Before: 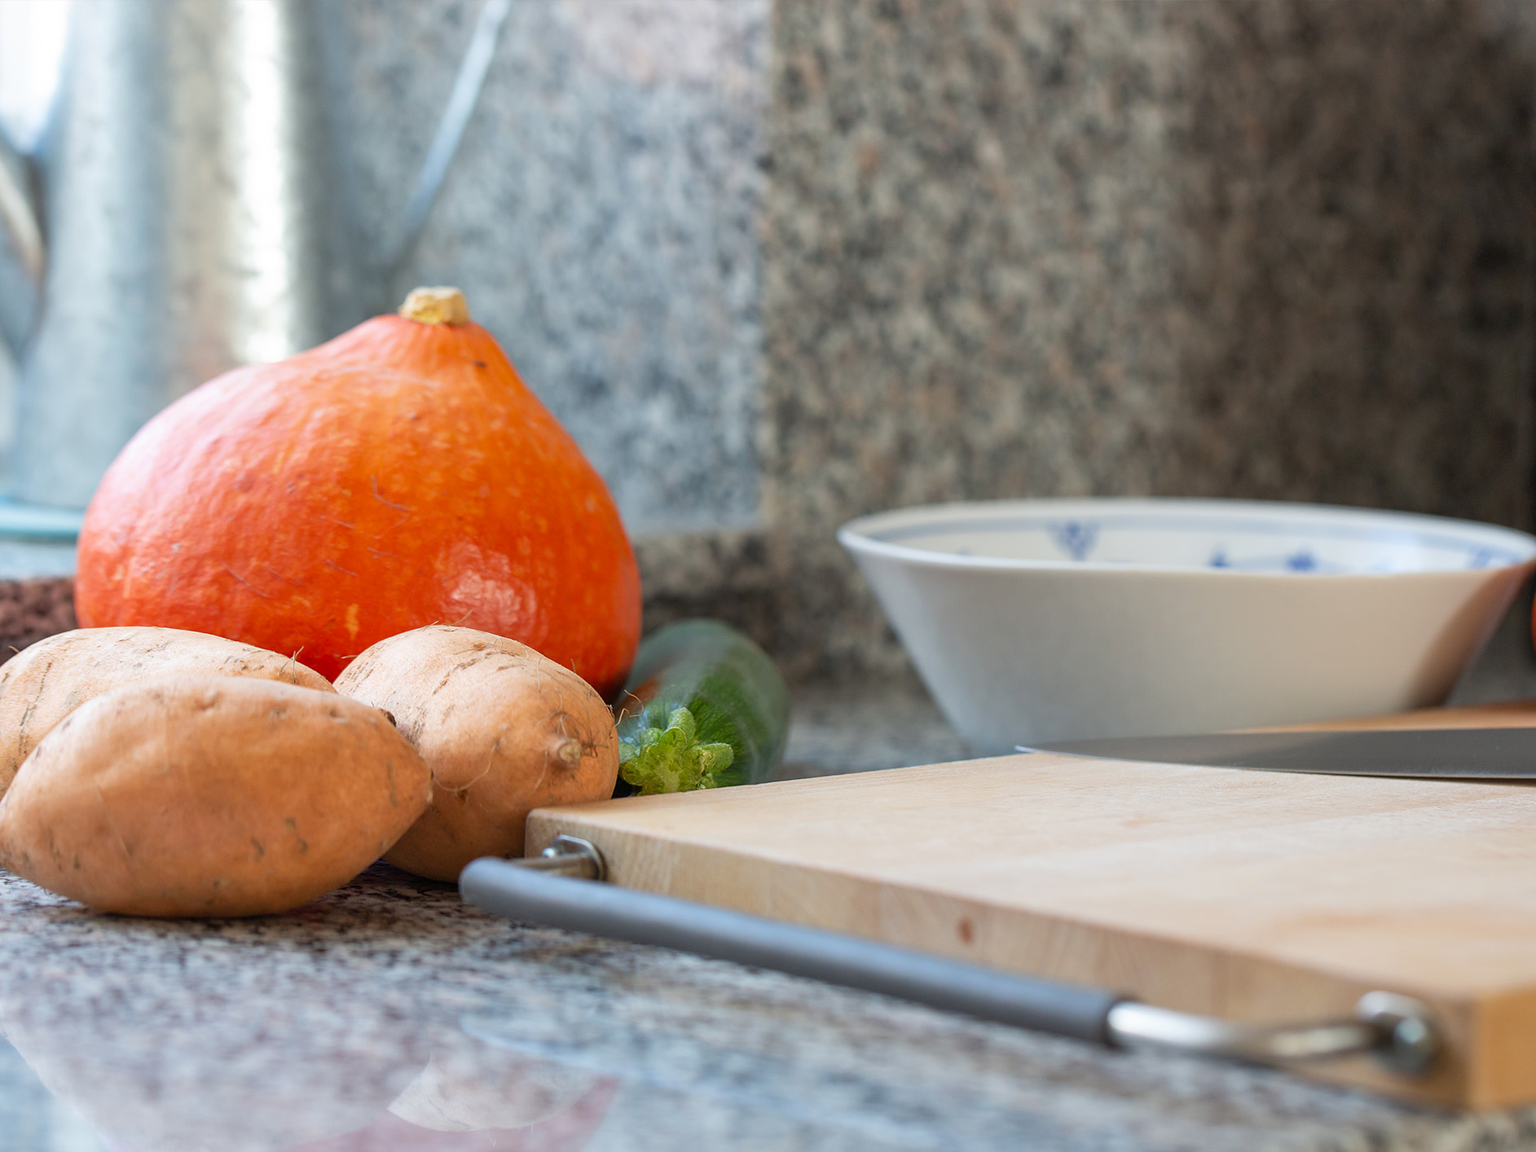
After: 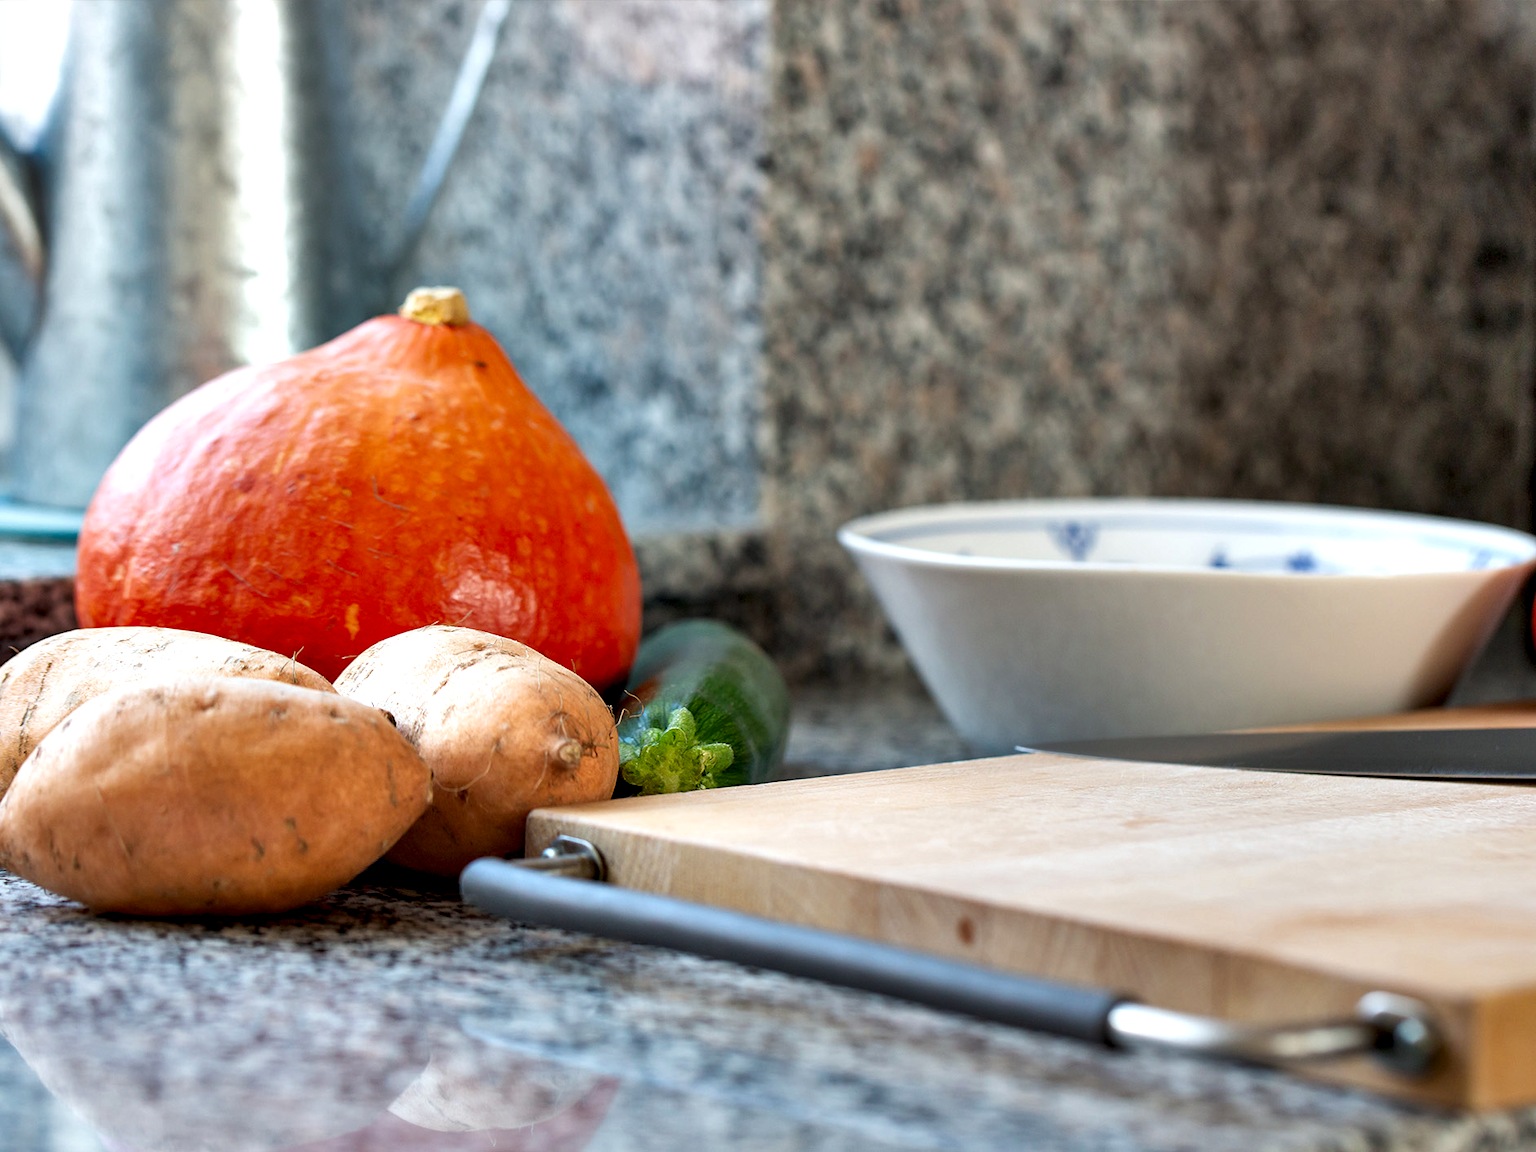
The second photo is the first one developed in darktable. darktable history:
contrast equalizer: octaves 7, y [[0.6 ×6], [0.55 ×6], [0 ×6], [0 ×6], [0 ×6]]
shadows and highlights: soften with gaussian
